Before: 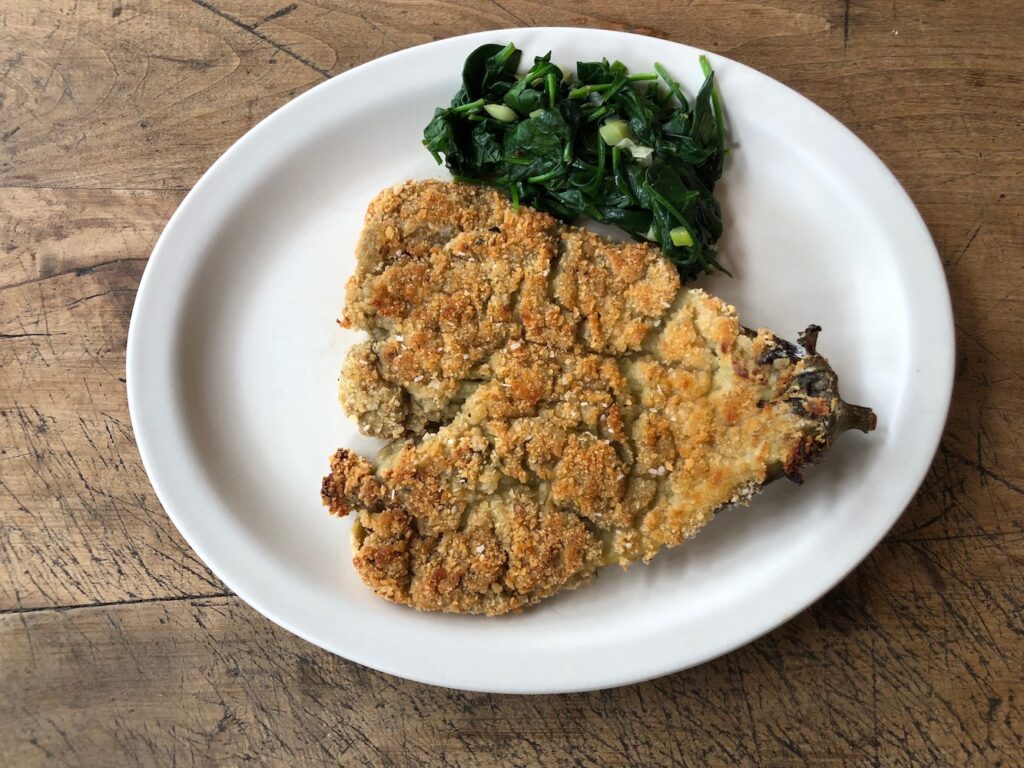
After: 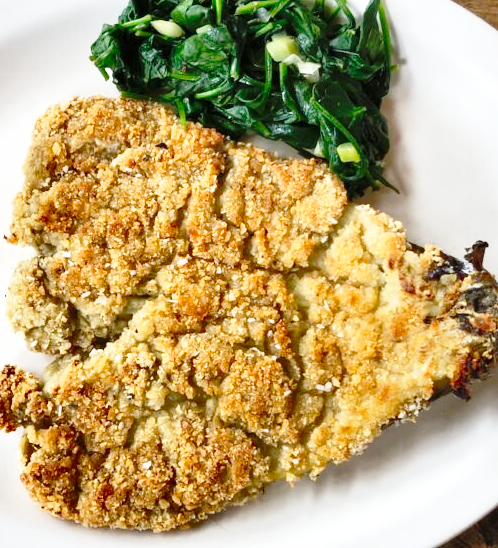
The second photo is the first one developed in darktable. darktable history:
base curve: curves: ch0 [(0, 0) (0.032, 0.037) (0.105, 0.228) (0.435, 0.76) (0.856, 0.983) (1, 1)], preserve colors none
tone equalizer: -8 EV 1.02 EV, -7 EV 1.03 EV, -6 EV 0.972 EV, -5 EV 1.01 EV, -4 EV 1.04 EV, -3 EV 0.736 EV, -2 EV 0.47 EV, -1 EV 0.262 EV
crop: left 32.546%, top 10.967%, right 18.782%, bottom 17.588%
shadows and highlights: white point adjustment 0.07, soften with gaussian
